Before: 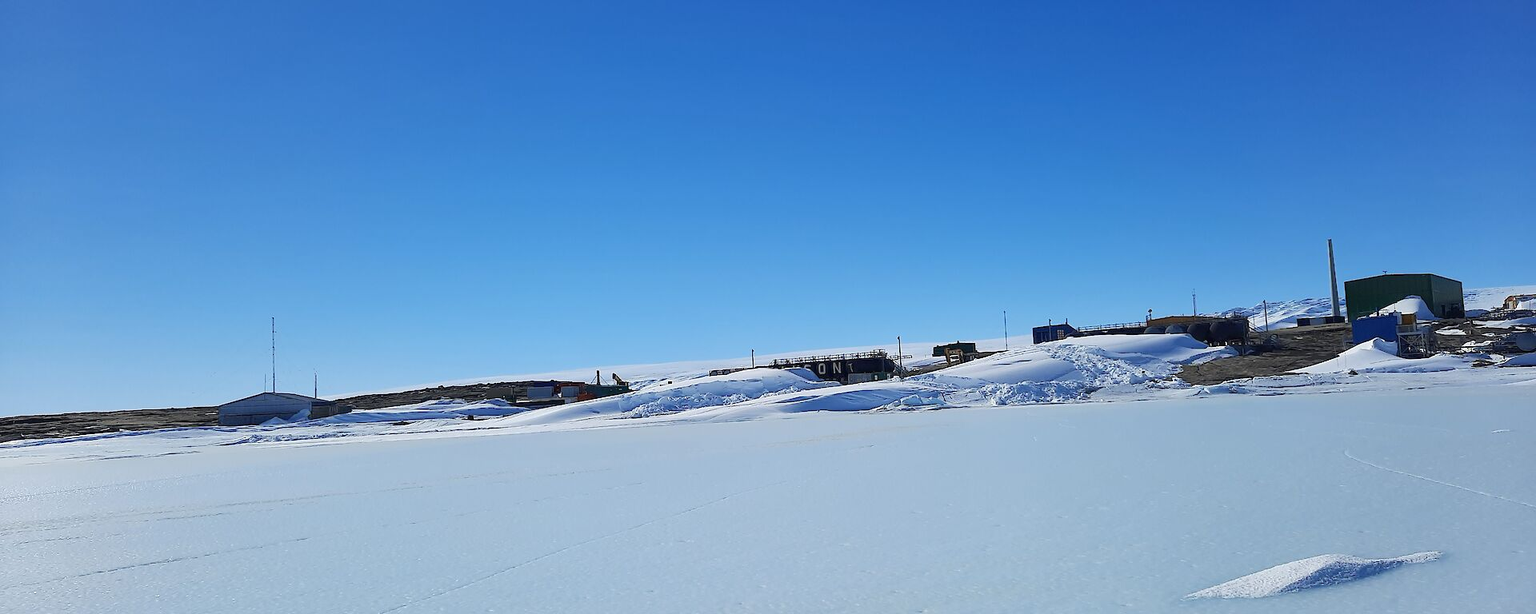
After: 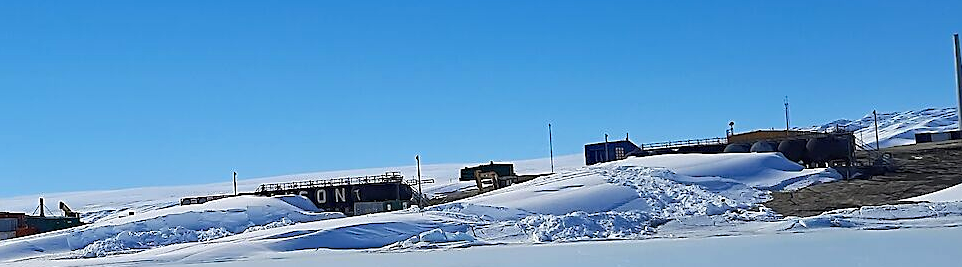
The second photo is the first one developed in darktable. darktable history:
sharpen: on, module defaults
crop: left 36.78%, top 34.511%, right 13.088%, bottom 30.722%
haze removal: adaptive false
